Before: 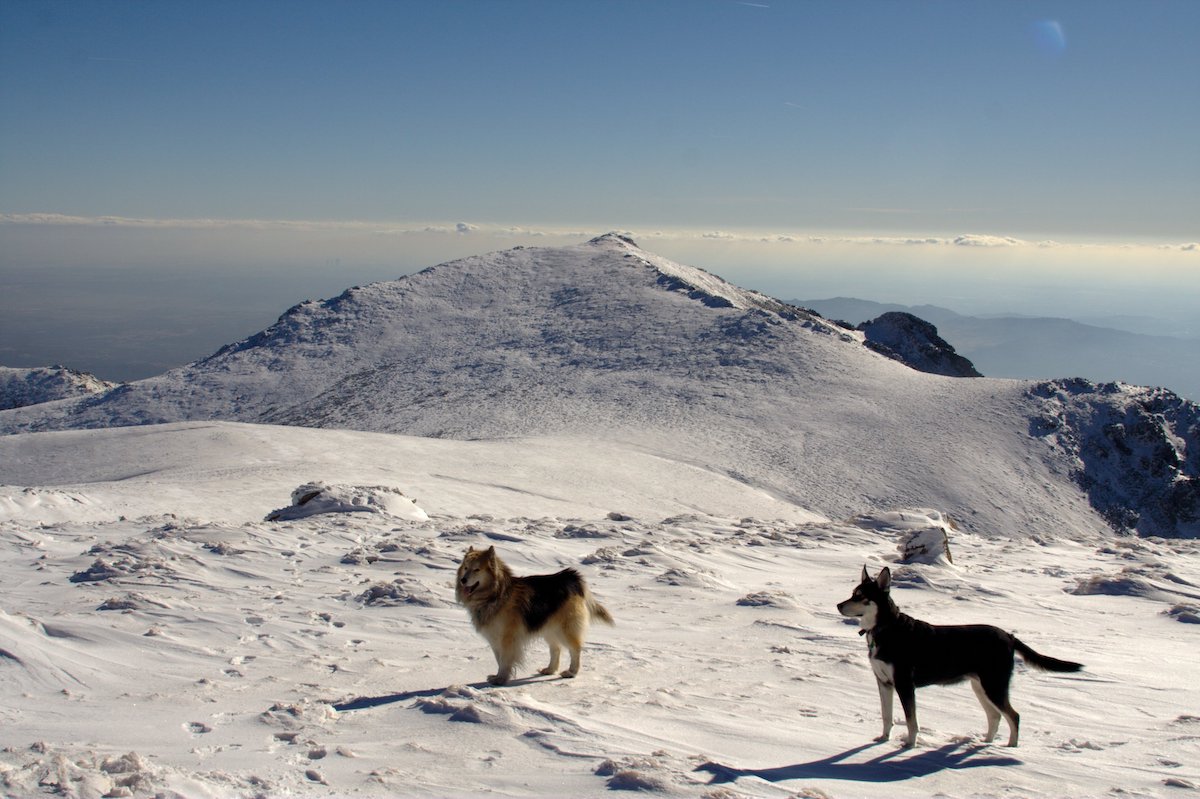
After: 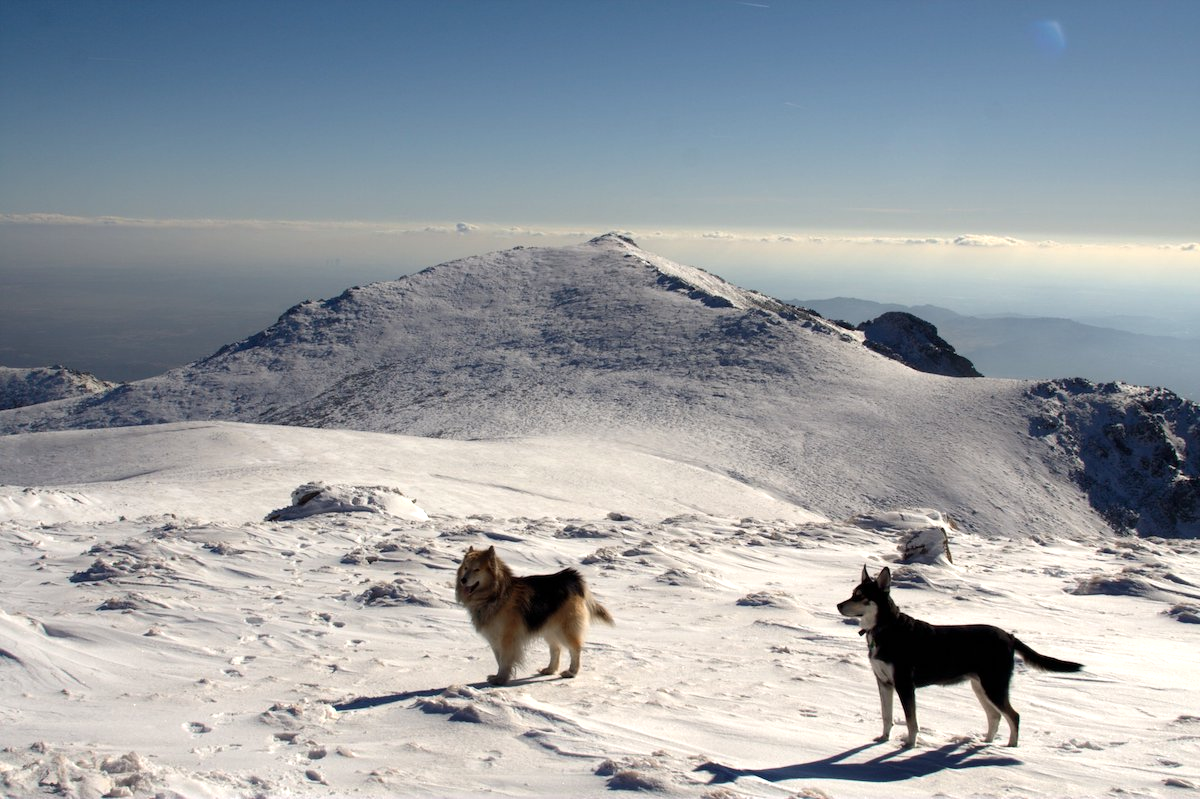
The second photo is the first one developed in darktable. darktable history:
color zones: curves: ch1 [(0, 0.469) (0.072, 0.457) (0.243, 0.494) (0.429, 0.5) (0.571, 0.5) (0.714, 0.5) (0.857, 0.5) (1, 0.469)]; ch2 [(0, 0.499) (0.143, 0.467) (0.242, 0.436) (0.429, 0.493) (0.571, 0.5) (0.714, 0.5) (0.857, 0.5) (1, 0.499)]
tone equalizer: -8 EV -0.001 EV, -7 EV 0.001 EV, -6 EV -0.002 EV, -5 EV -0.003 EV, -4 EV -0.062 EV, -3 EV -0.222 EV, -2 EV -0.267 EV, -1 EV 0.105 EV, +0 EV 0.303 EV
